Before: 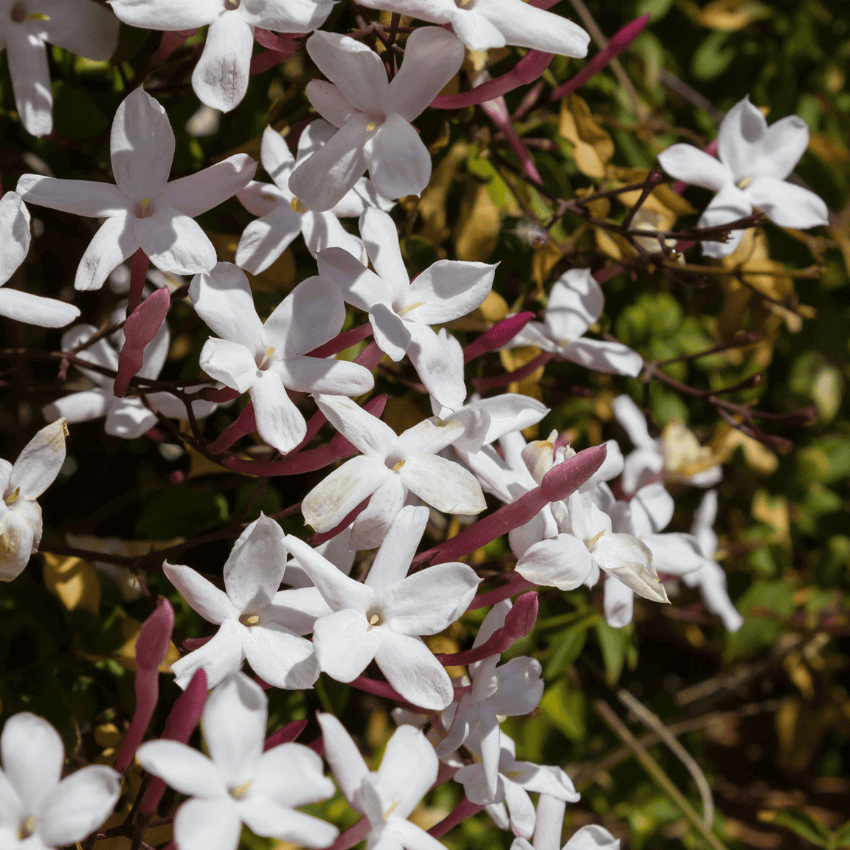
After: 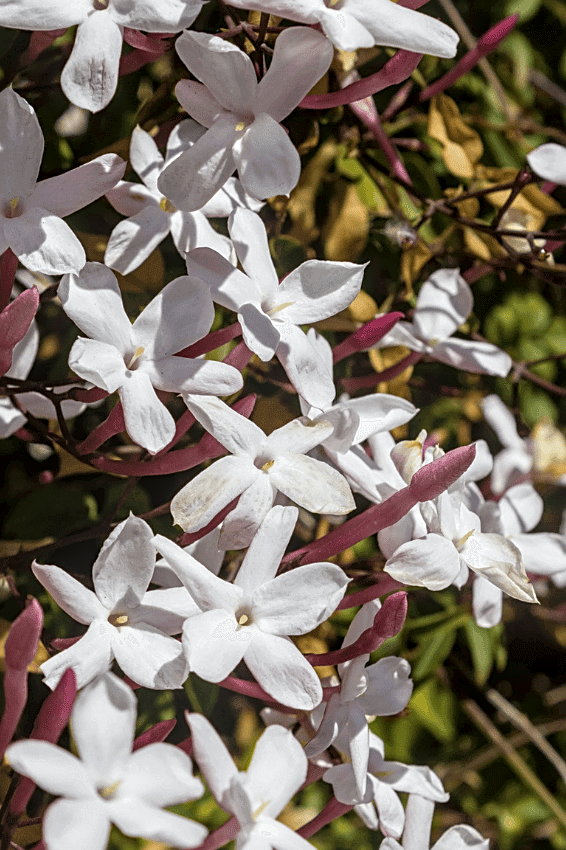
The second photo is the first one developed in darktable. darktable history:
local contrast: detail 142%
sharpen: on, module defaults
crop: left 15.419%, right 17.914%
bloom: size 15%, threshold 97%, strength 7%
